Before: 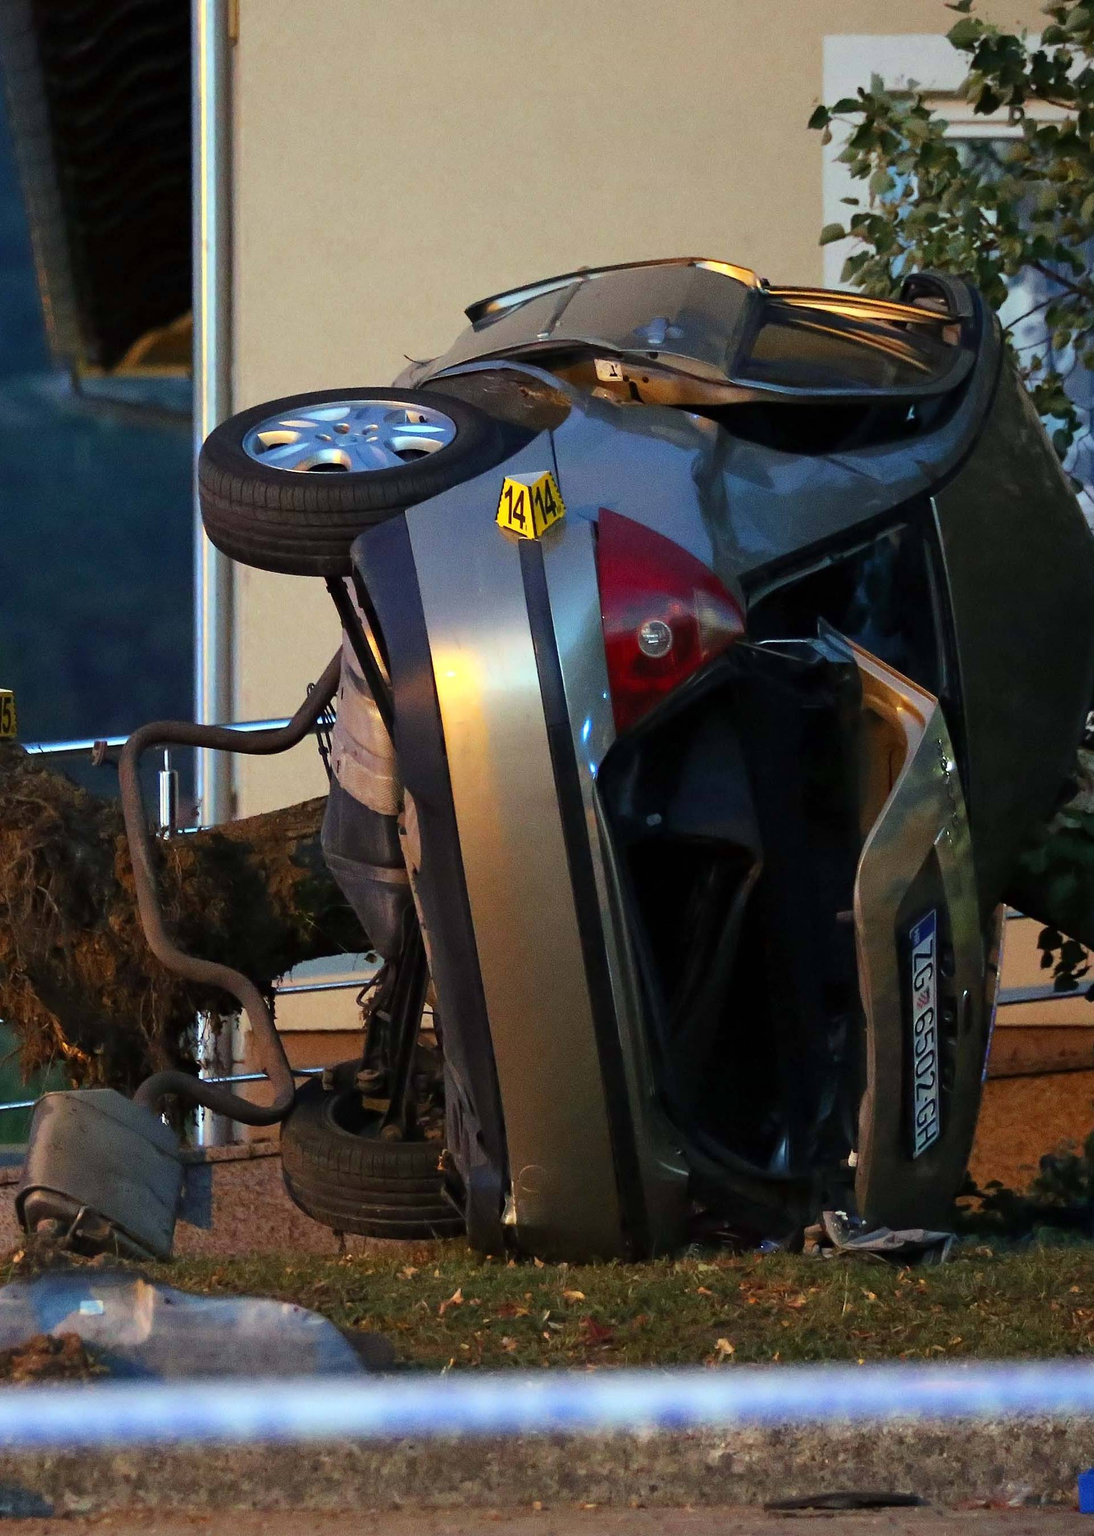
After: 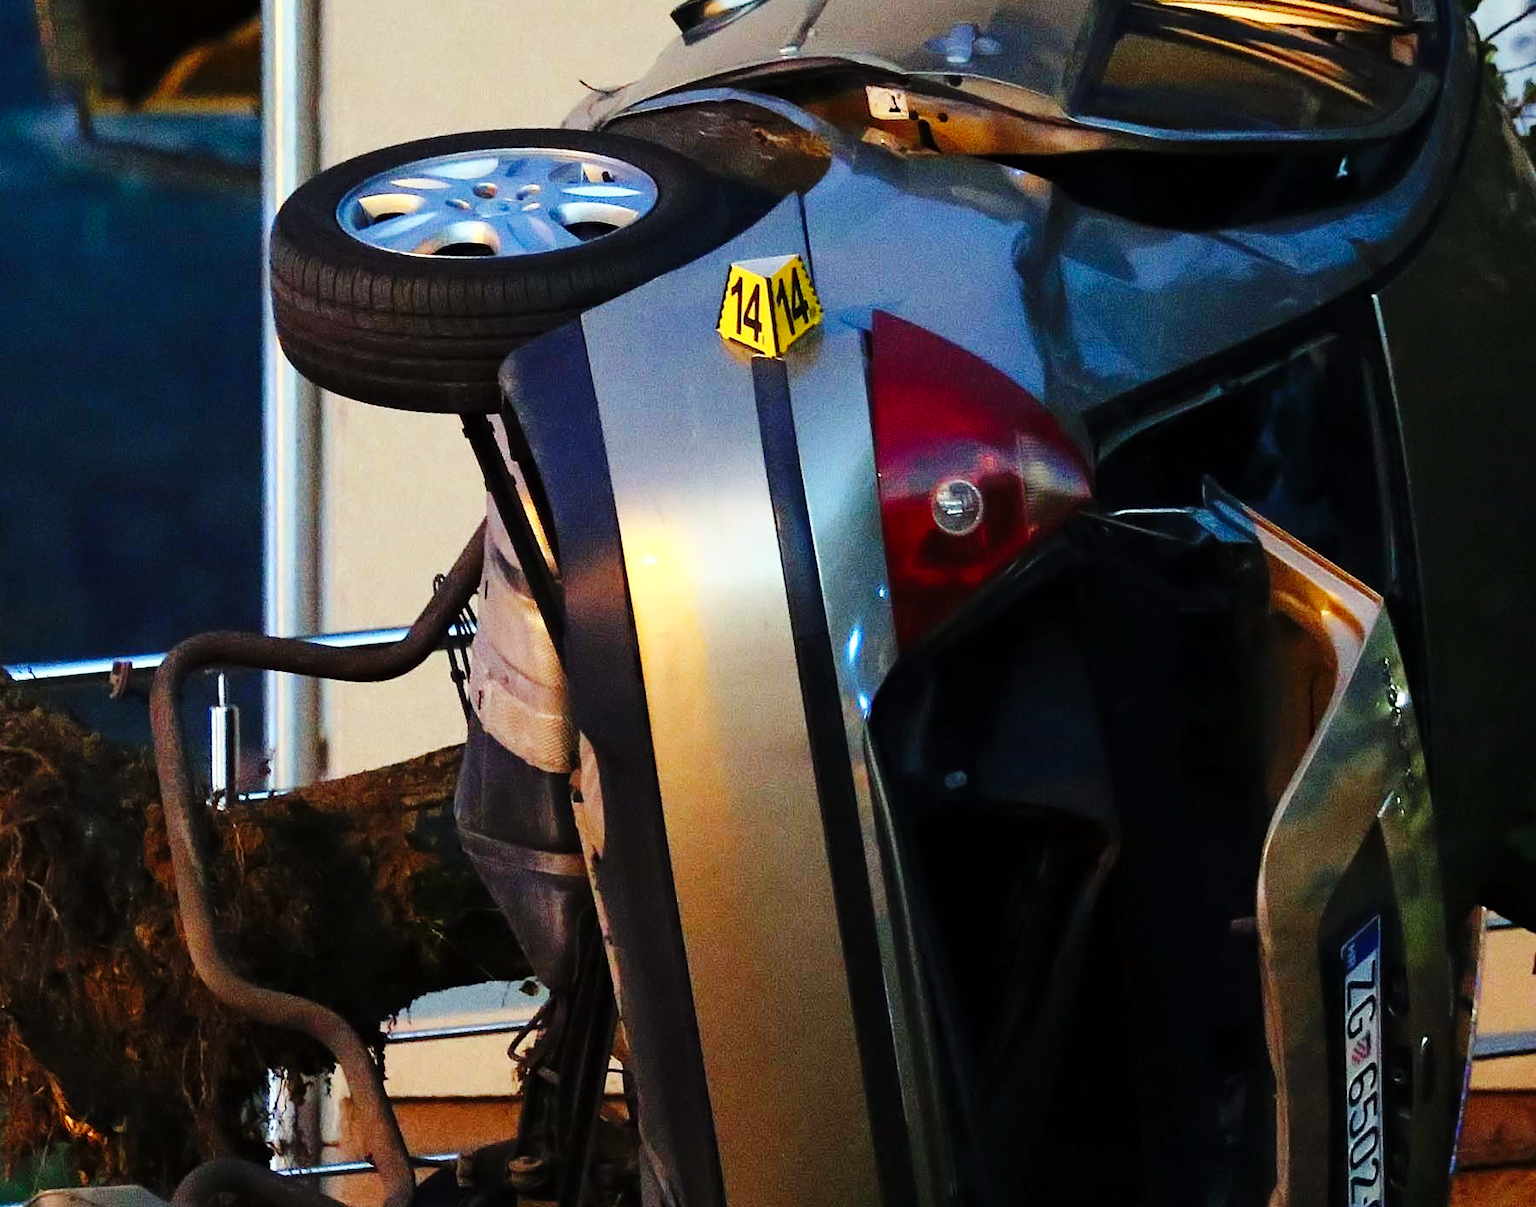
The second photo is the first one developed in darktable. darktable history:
crop: left 1.786%, top 19.687%, right 4.96%, bottom 28.101%
color correction: highlights a* -0.162, highlights b* -0.065
base curve: curves: ch0 [(0, 0) (0.036, 0.025) (0.121, 0.166) (0.206, 0.329) (0.605, 0.79) (1, 1)], preserve colors none
